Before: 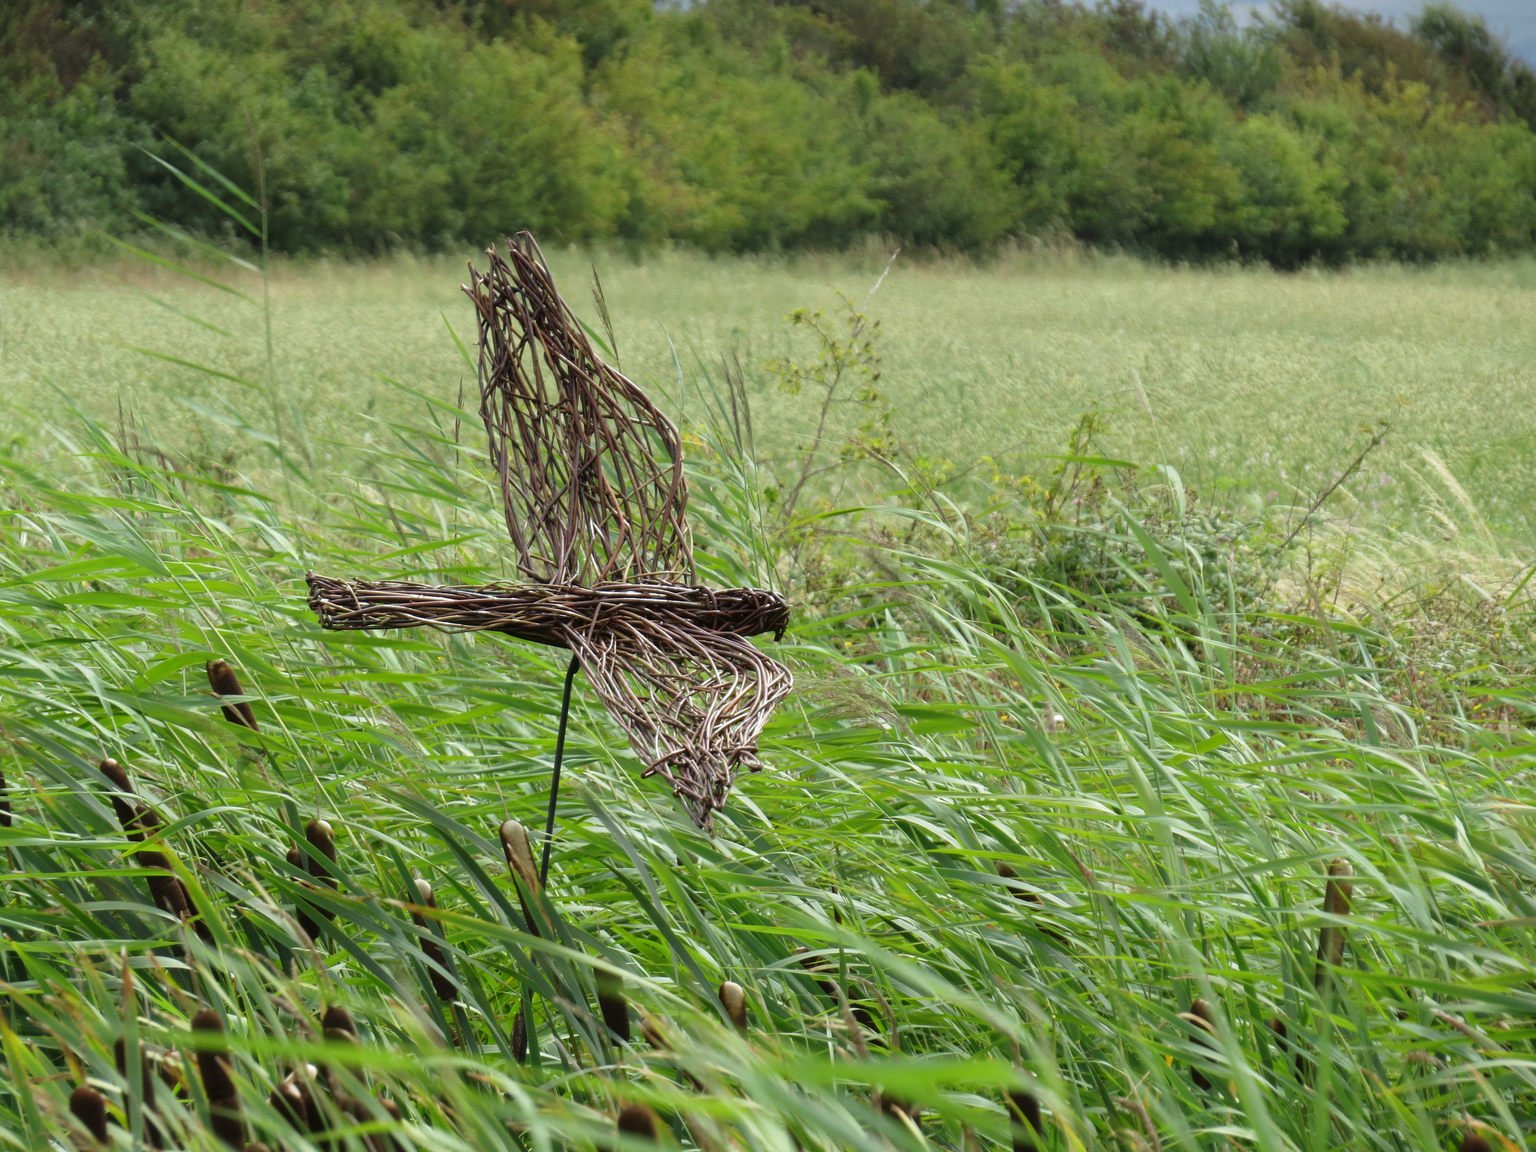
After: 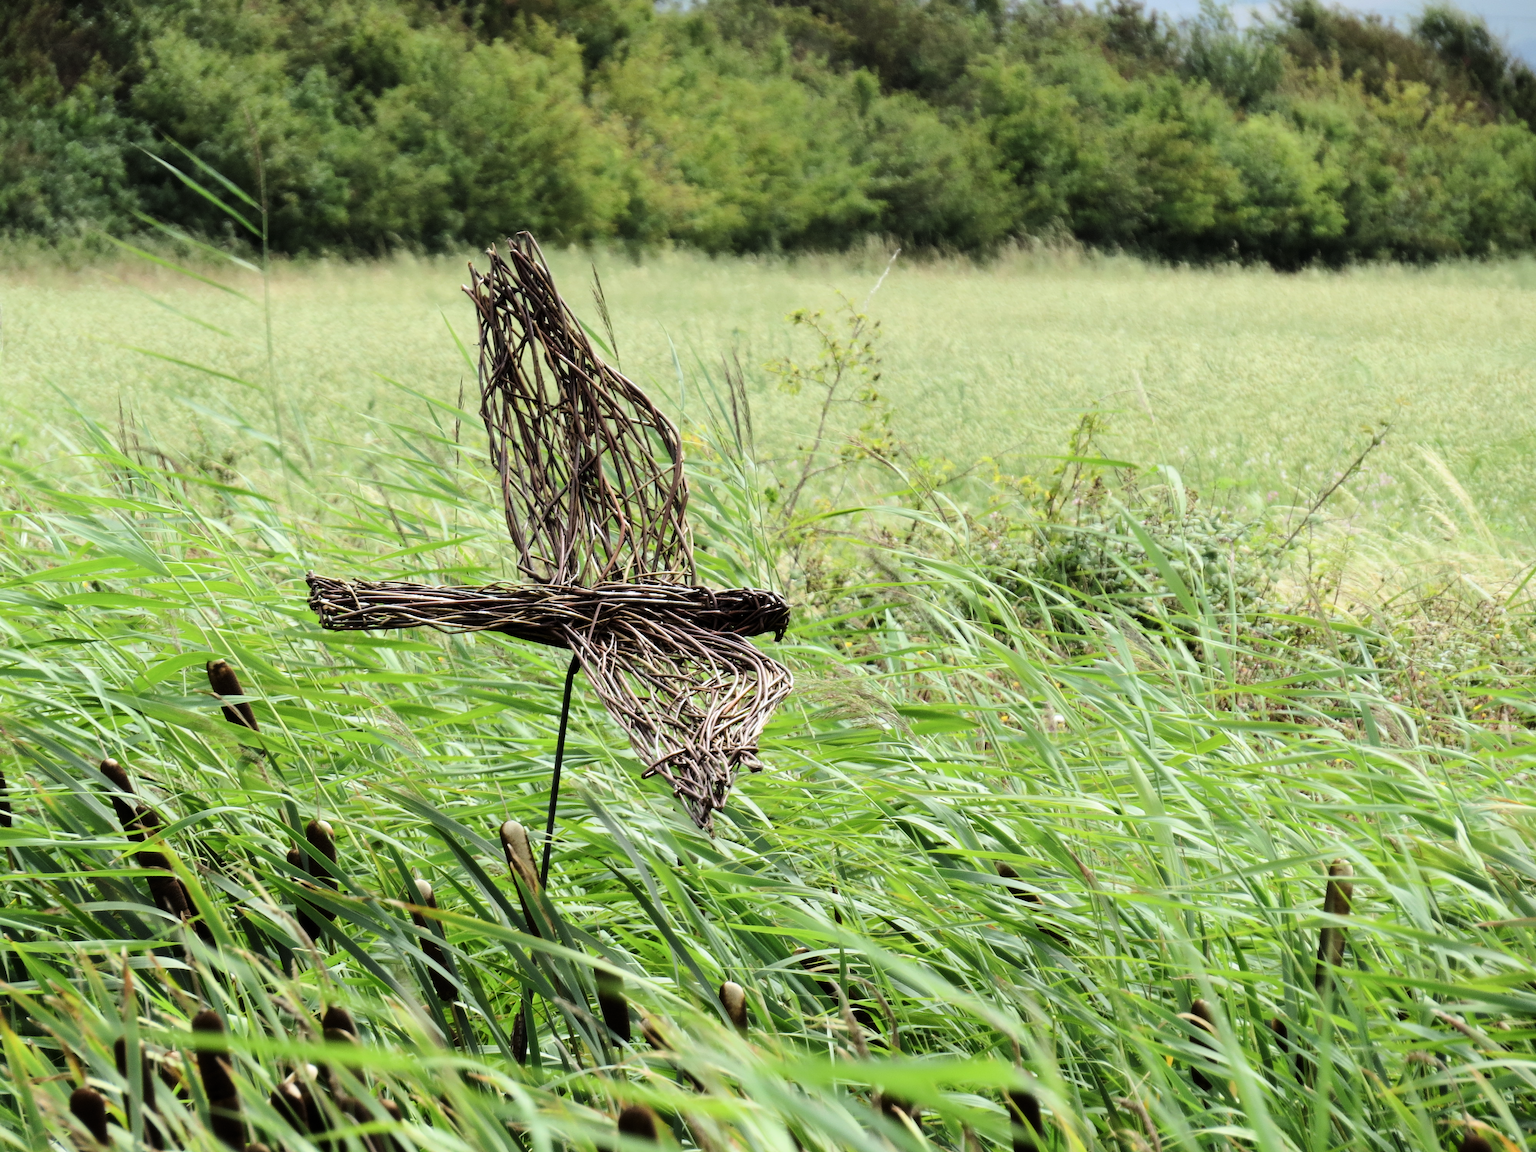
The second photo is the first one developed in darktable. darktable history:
tone curve: curves: ch0 [(0.029, 0) (0.134, 0.063) (0.249, 0.198) (0.378, 0.365) (0.499, 0.529) (1, 1)], color space Lab, linked channels, preserve colors none
contrast brightness saturation: contrast 0.24, brightness 0.09
